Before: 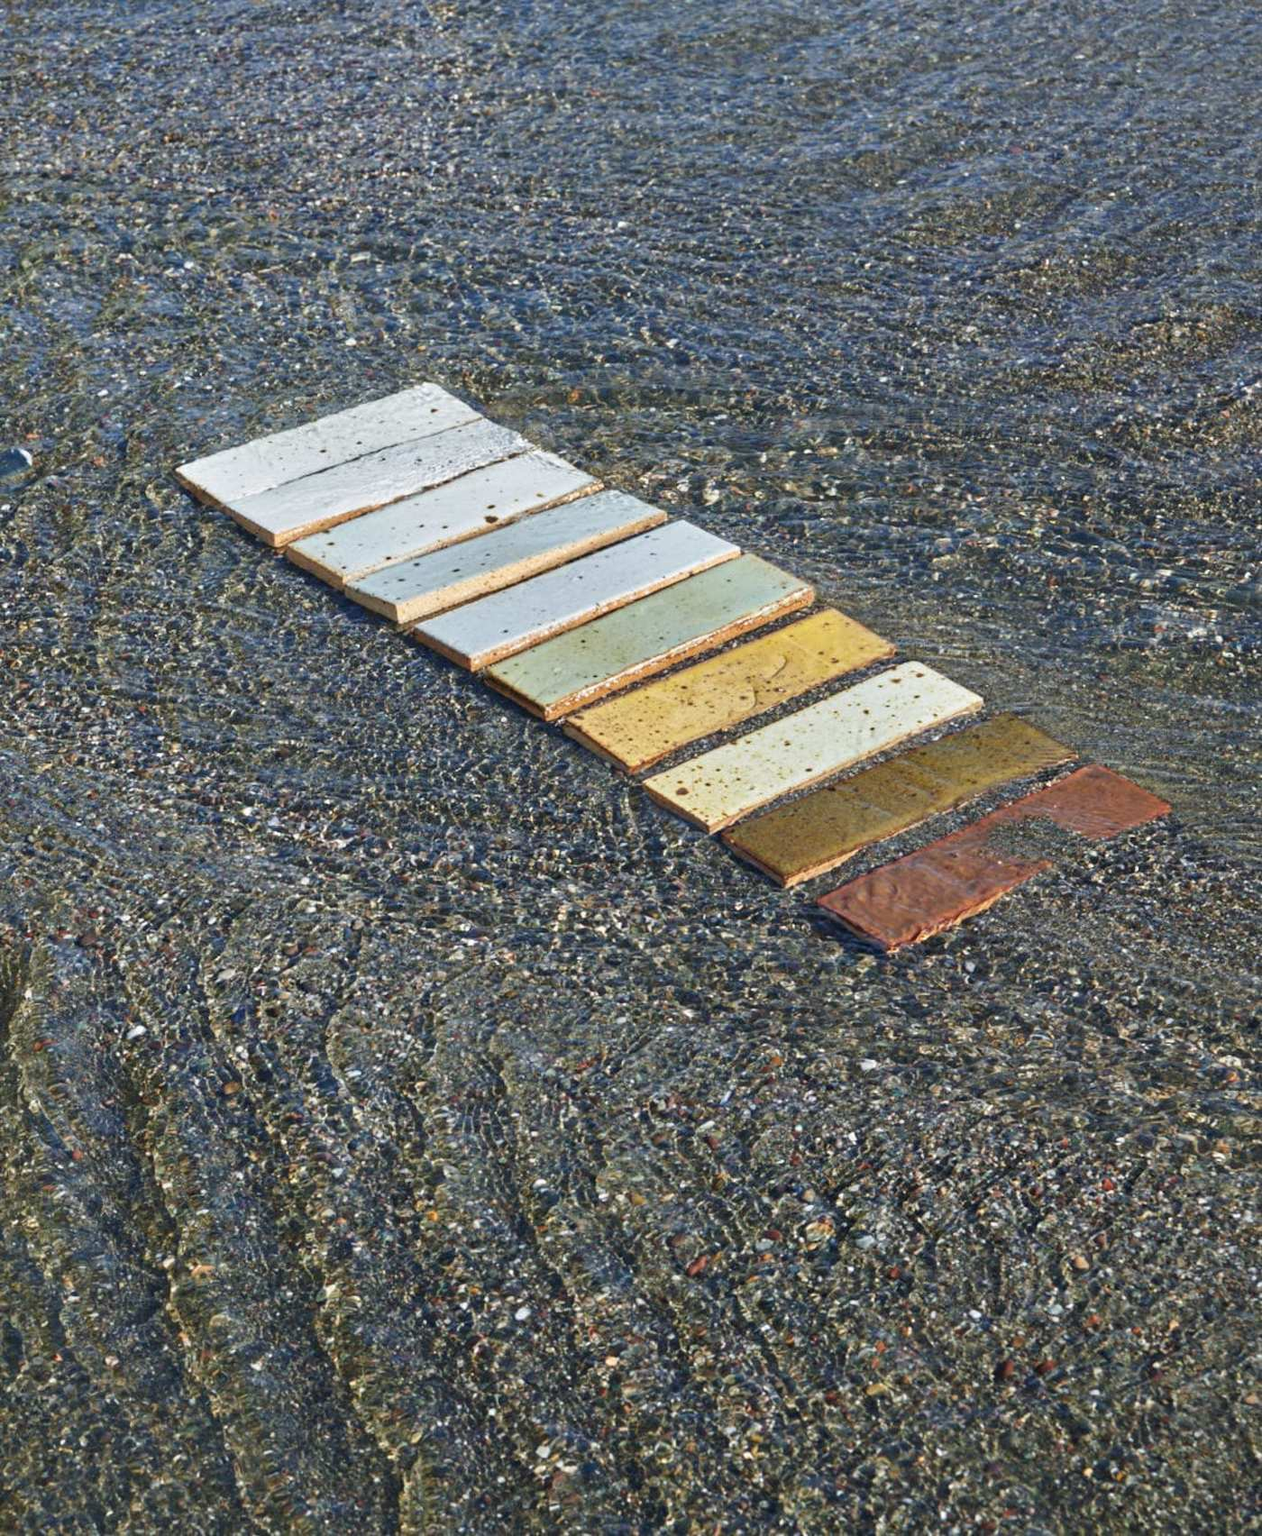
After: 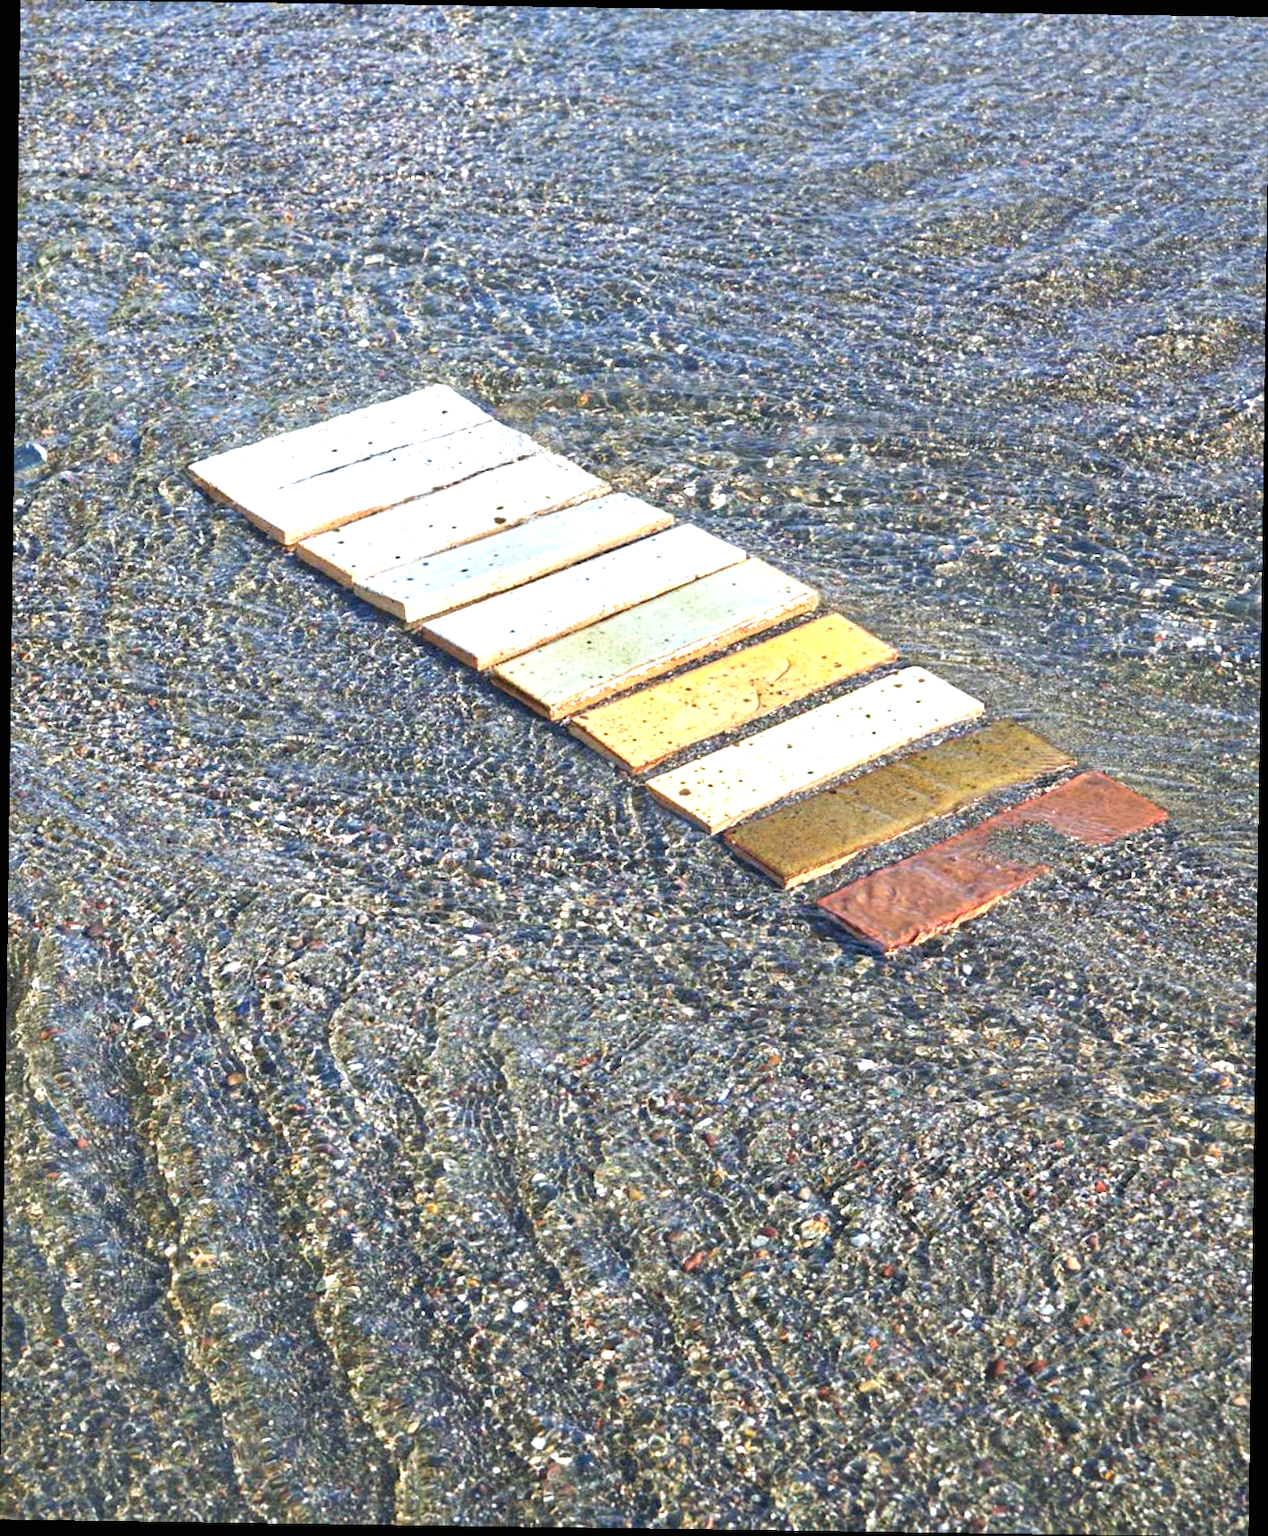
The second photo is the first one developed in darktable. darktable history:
exposure: black level correction 0, exposure 1.1 EV, compensate exposure bias true, compensate highlight preservation false
rotate and perspective: rotation 0.8°, automatic cropping off
white balance: red 1.009, blue 1.027
